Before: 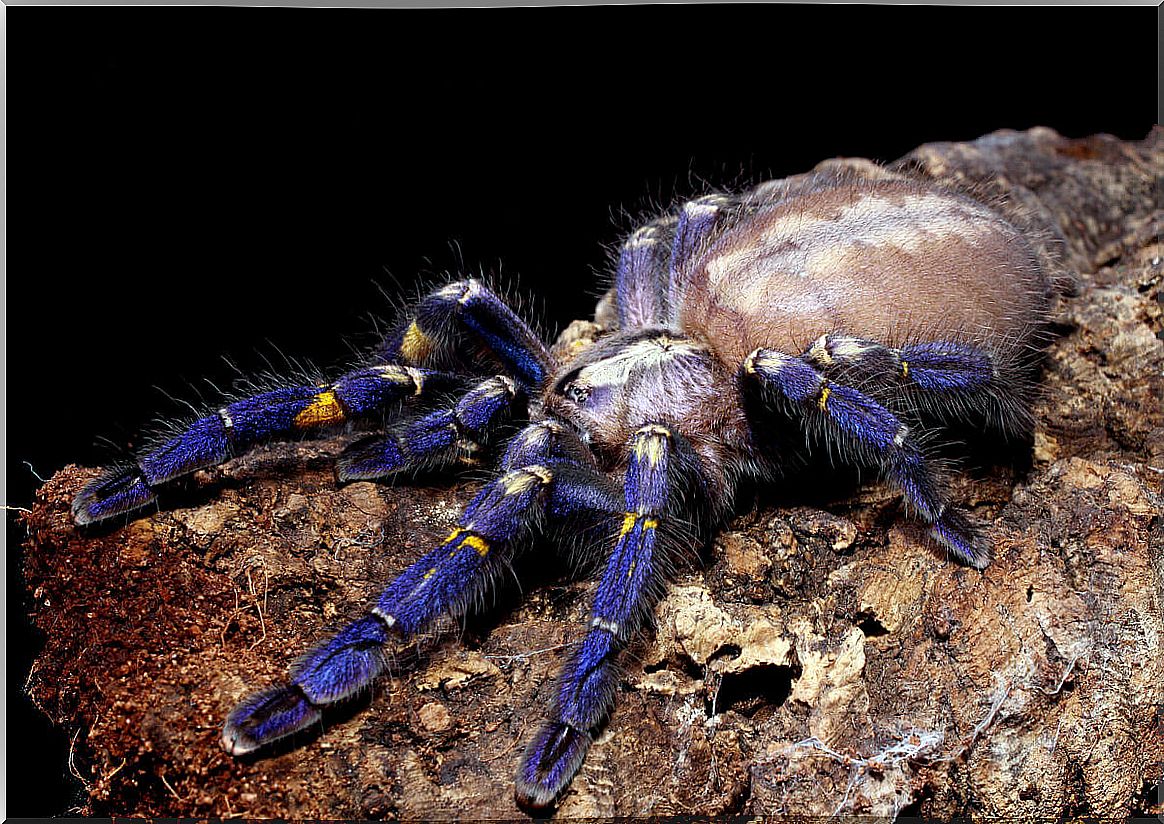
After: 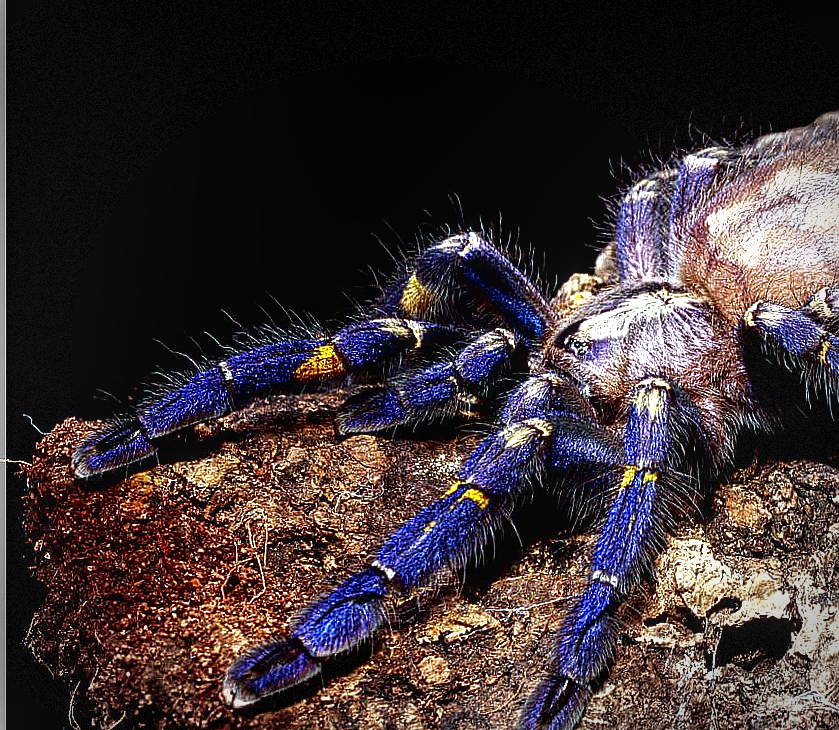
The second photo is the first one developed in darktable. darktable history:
contrast brightness saturation: contrast 0.065, brightness -0.145, saturation 0.112
crop: top 5.792%, right 27.913%, bottom 5.594%
local contrast: on, module defaults
sharpen: on, module defaults
tone equalizer: -8 EV -0.779 EV, -7 EV -0.677 EV, -6 EV -0.571 EV, -5 EV -0.364 EV, -3 EV 0.369 EV, -2 EV 0.6 EV, -1 EV 0.681 EV, +0 EV 0.724 EV, smoothing diameter 24.99%, edges refinement/feathering 8.78, preserve details guided filter
vignetting: center (-0.032, -0.036), automatic ratio true, dithering 8-bit output, unbound false
velvia: on, module defaults
